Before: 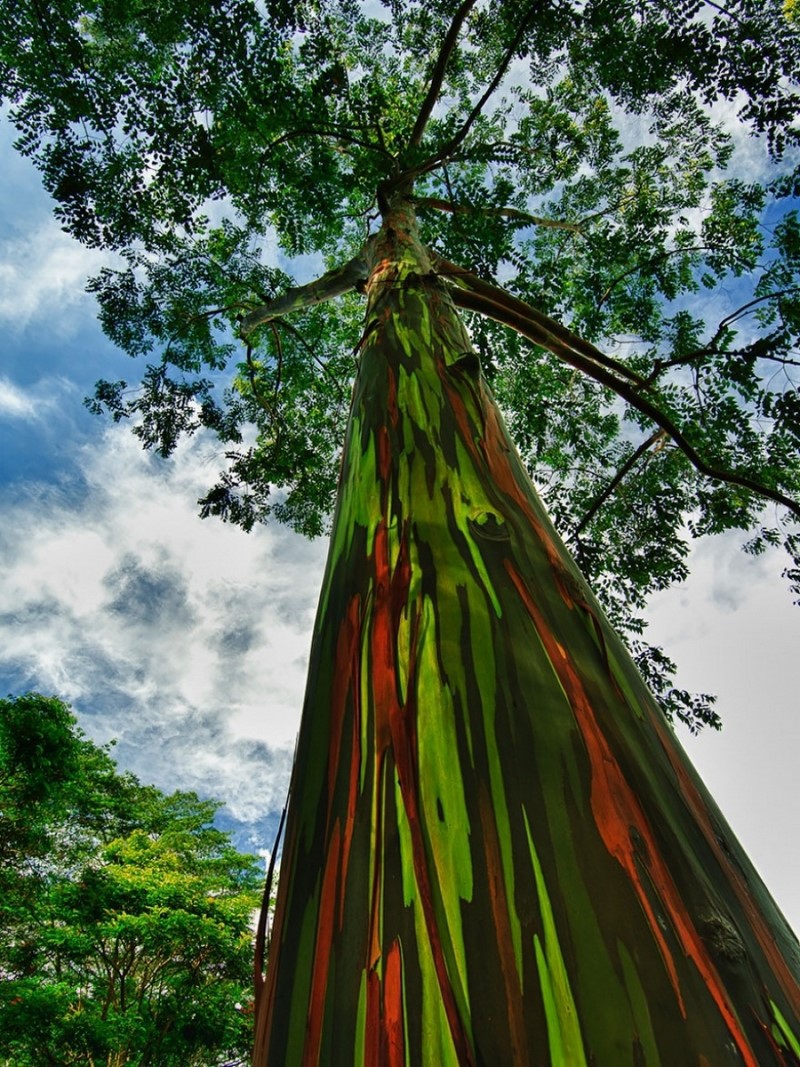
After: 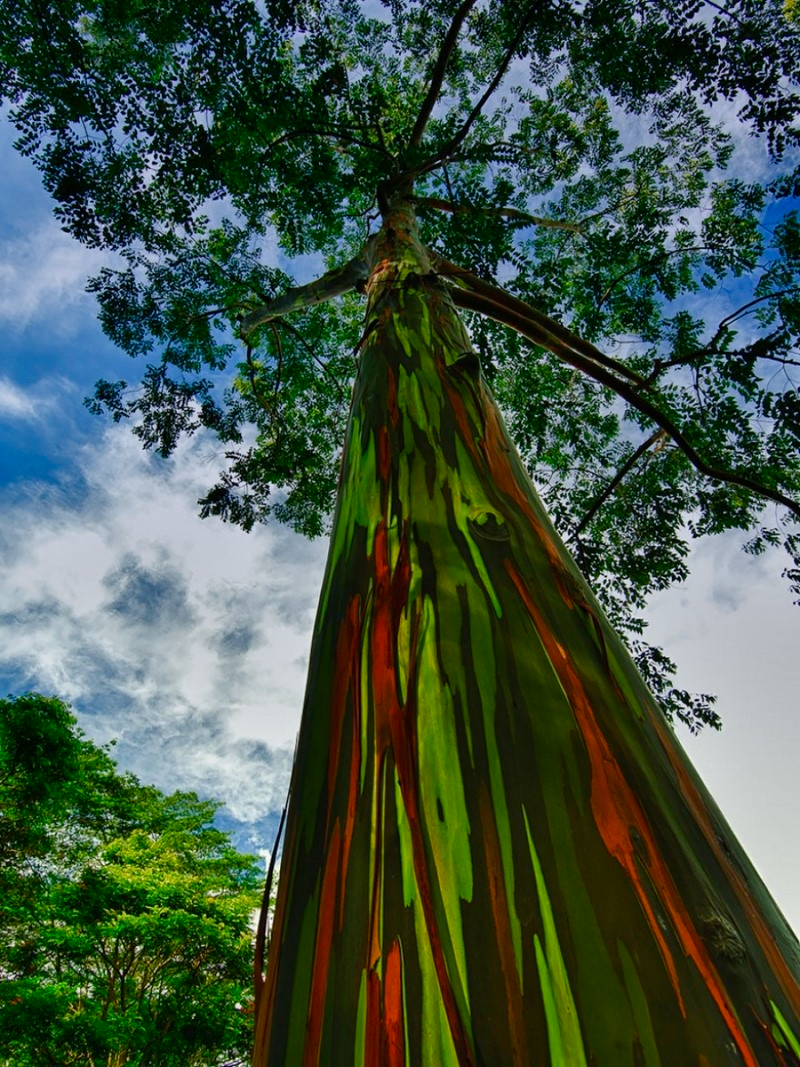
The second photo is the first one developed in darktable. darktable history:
graduated density: hue 238.83°, saturation 50%
color correction: highlights a* -2.68, highlights b* 2.57
color balance rgb: perceptual saturation grading › global saturation 20%, perceptual saturation grading › highlights -25%, perceptual saturation grading › shadows 25%
